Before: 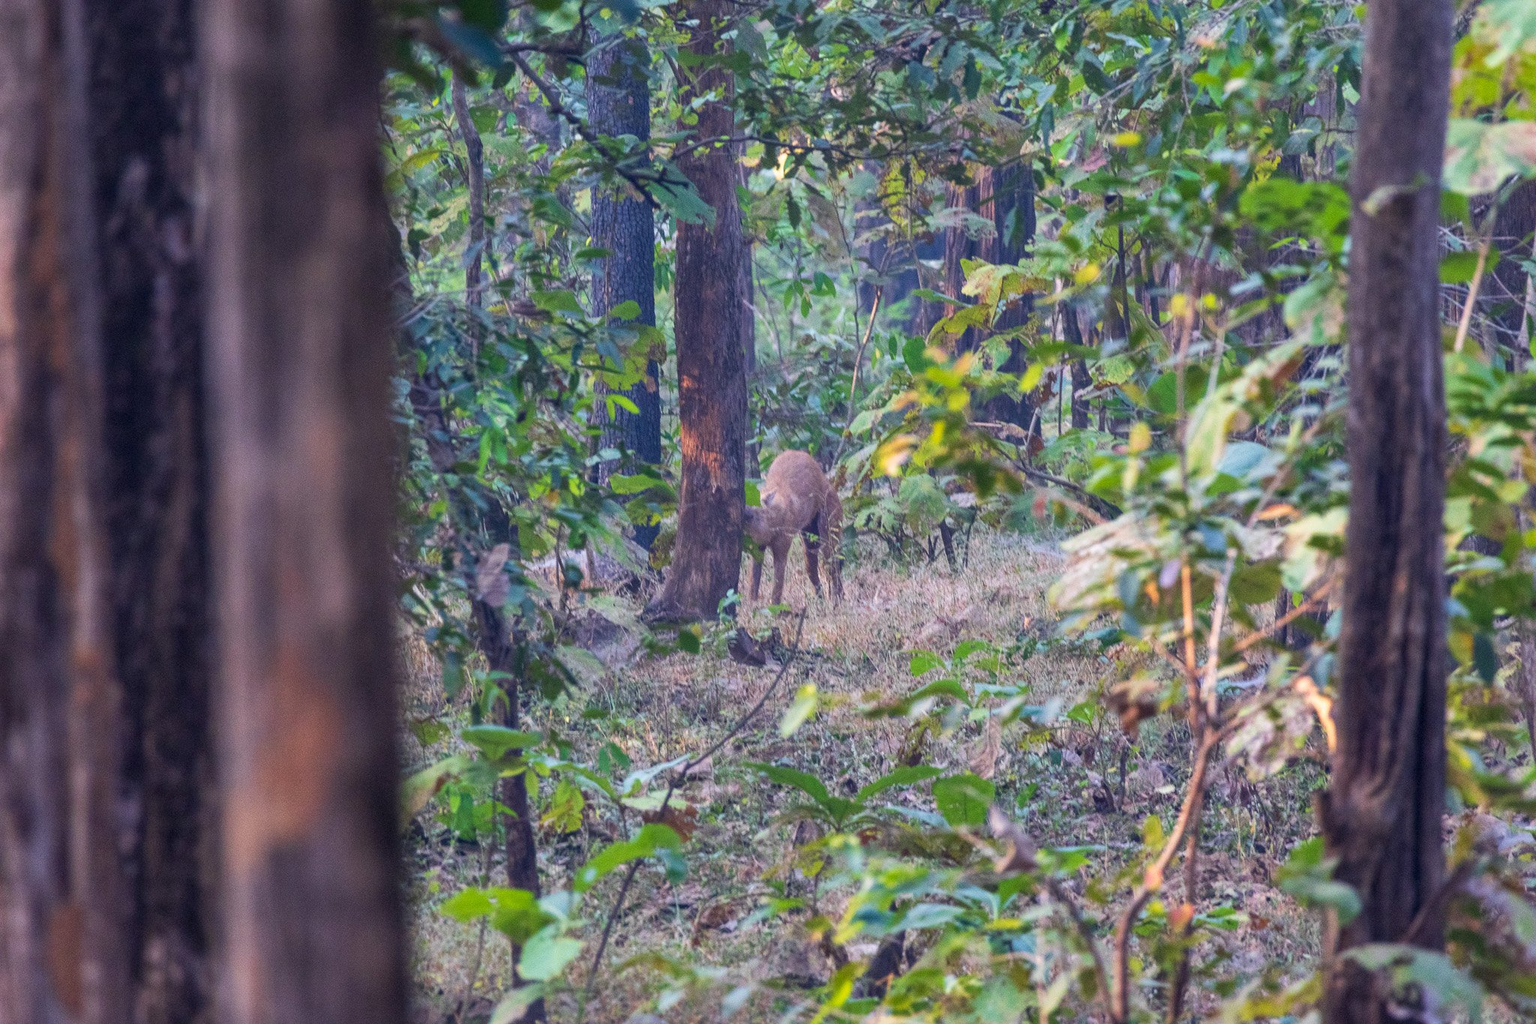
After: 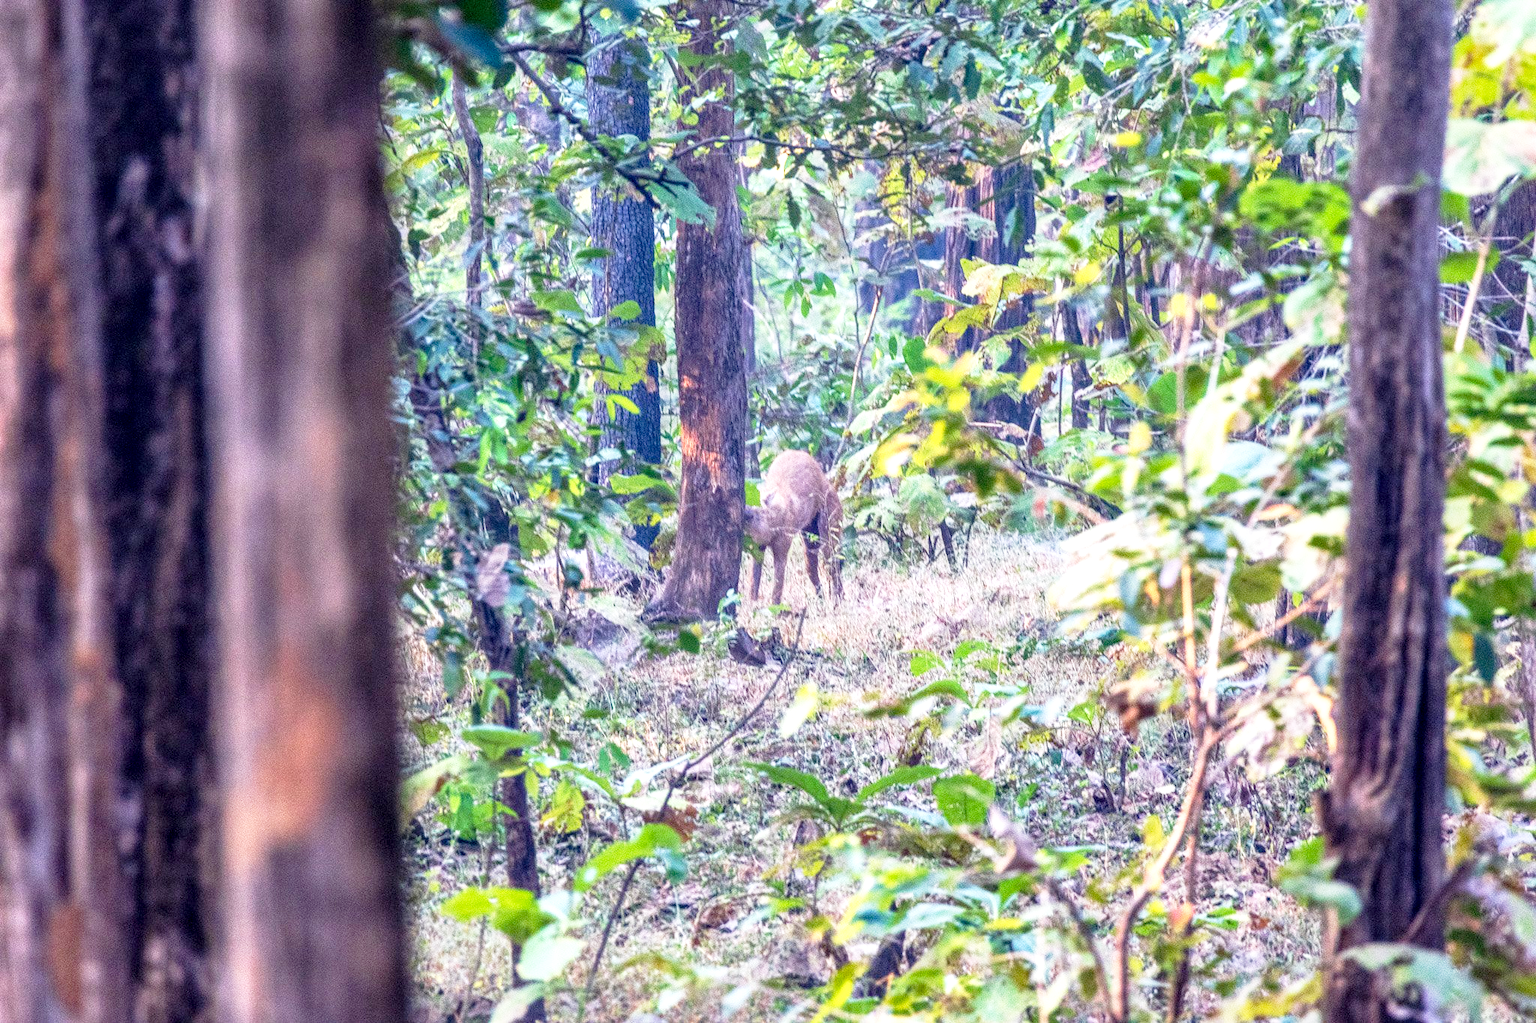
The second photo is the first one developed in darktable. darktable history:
base curve: curves: ch0 [(0, 0) (0.012, 0.01) (0.073, 0.168) (0.31, 0.711) (0.645, 0.957) (1, 1)], preserve colors none
local contrast: detail 130%
